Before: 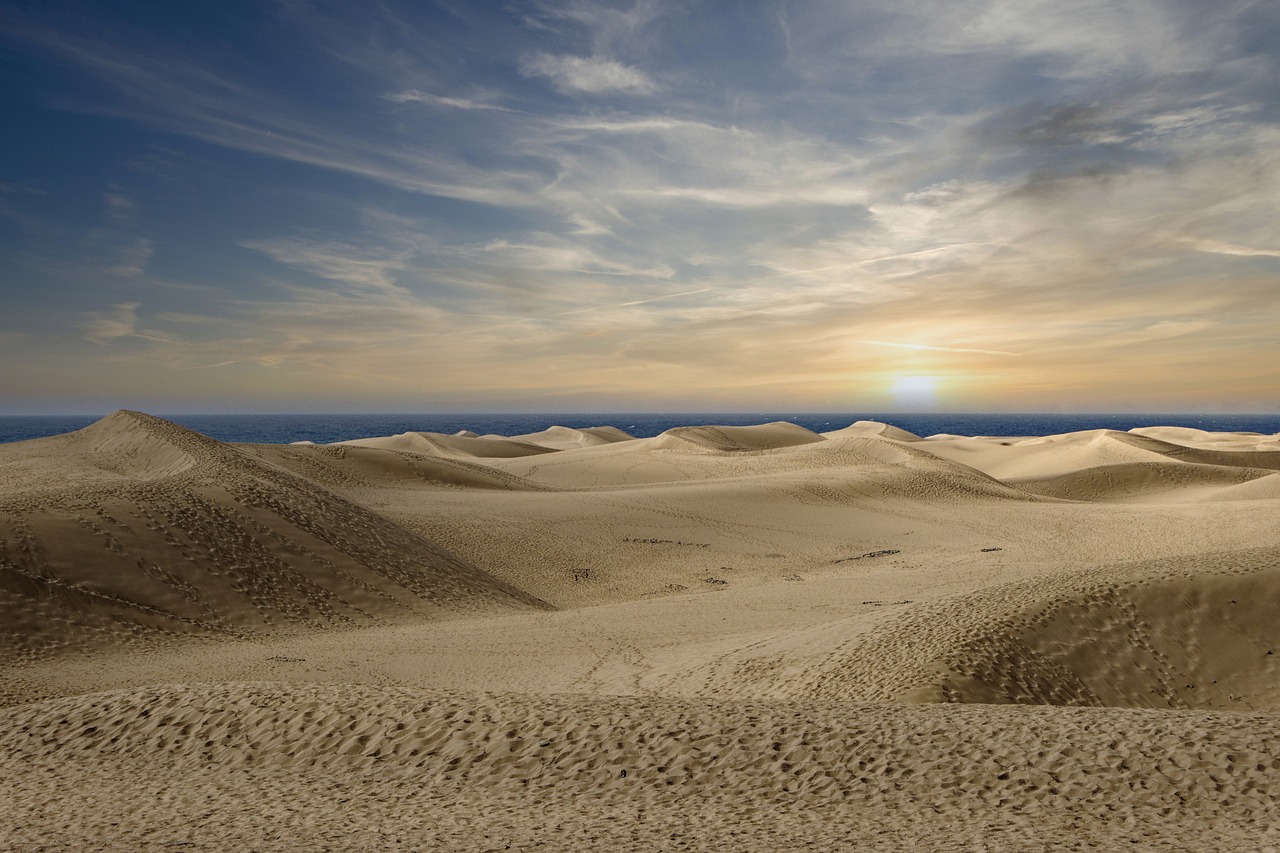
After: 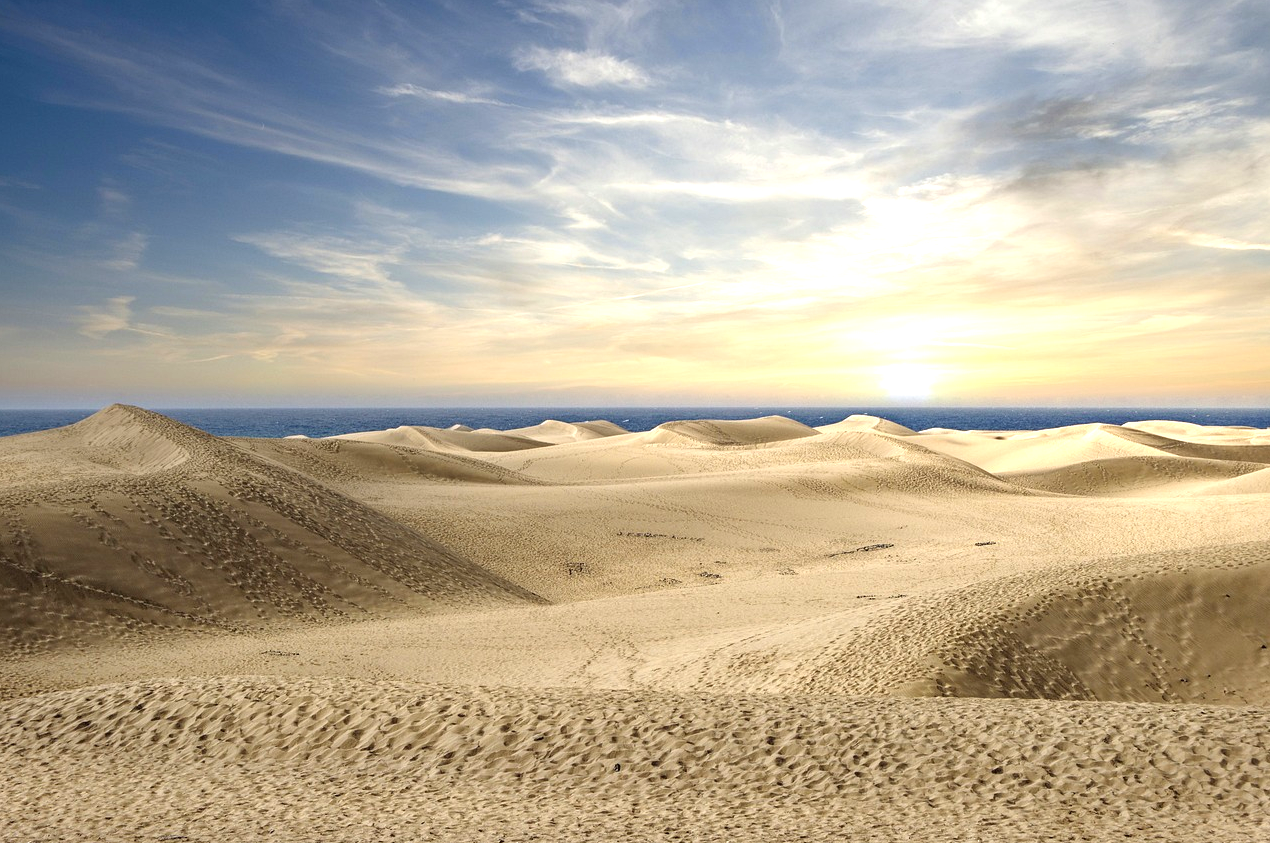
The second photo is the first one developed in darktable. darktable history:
crop: left 0.473%, top 0.706%, right 0.251%, bottom 0.445%
exposure: black level correction 0, exposure 1.097 EV, compensate highlight preservation false
